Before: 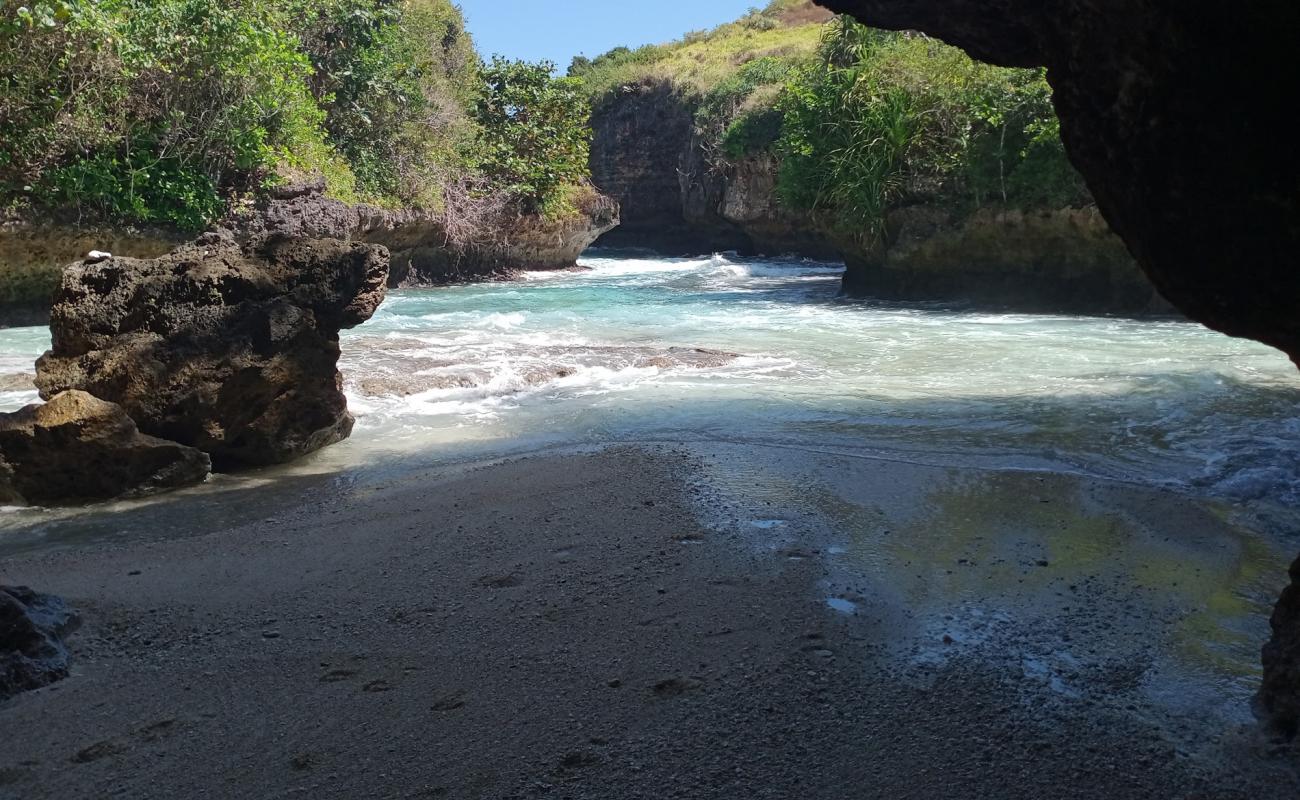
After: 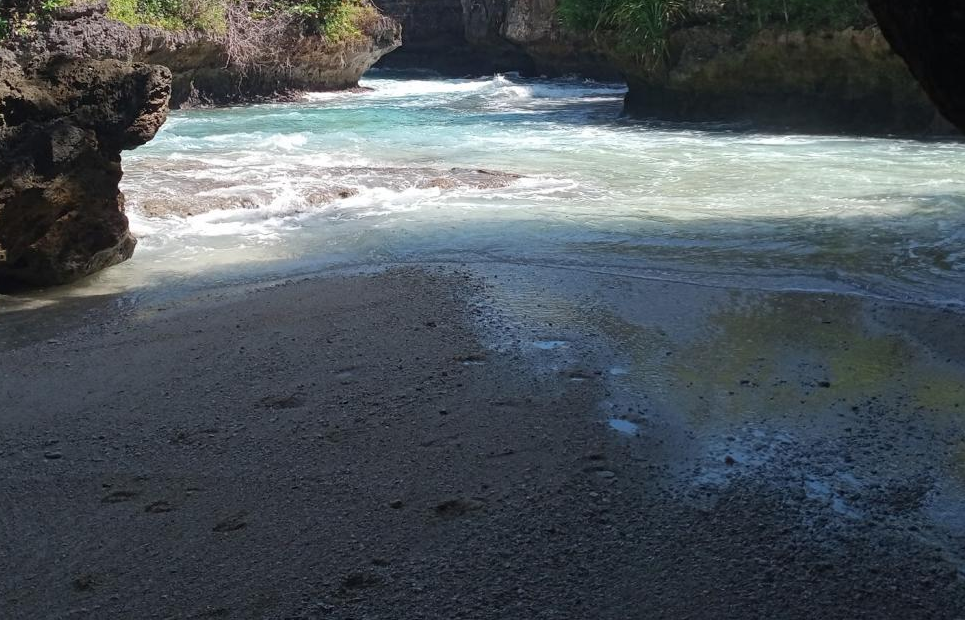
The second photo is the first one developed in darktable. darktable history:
crop: left 16.823%, top 22.494%, right 8.914%
